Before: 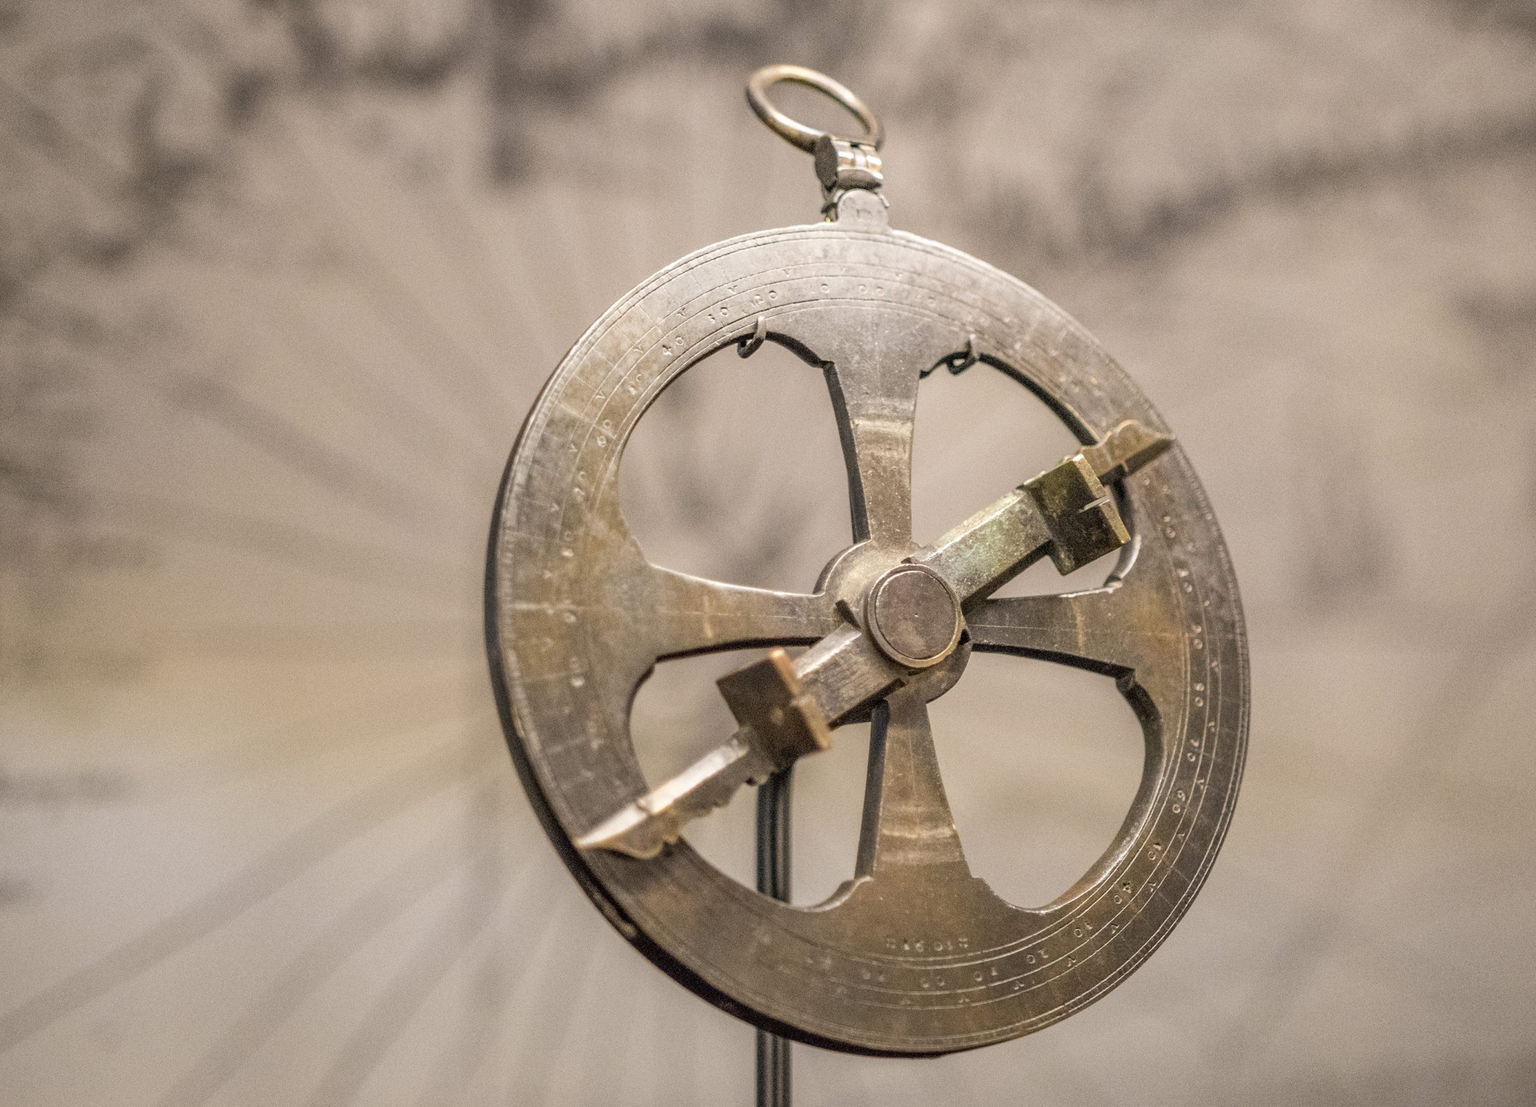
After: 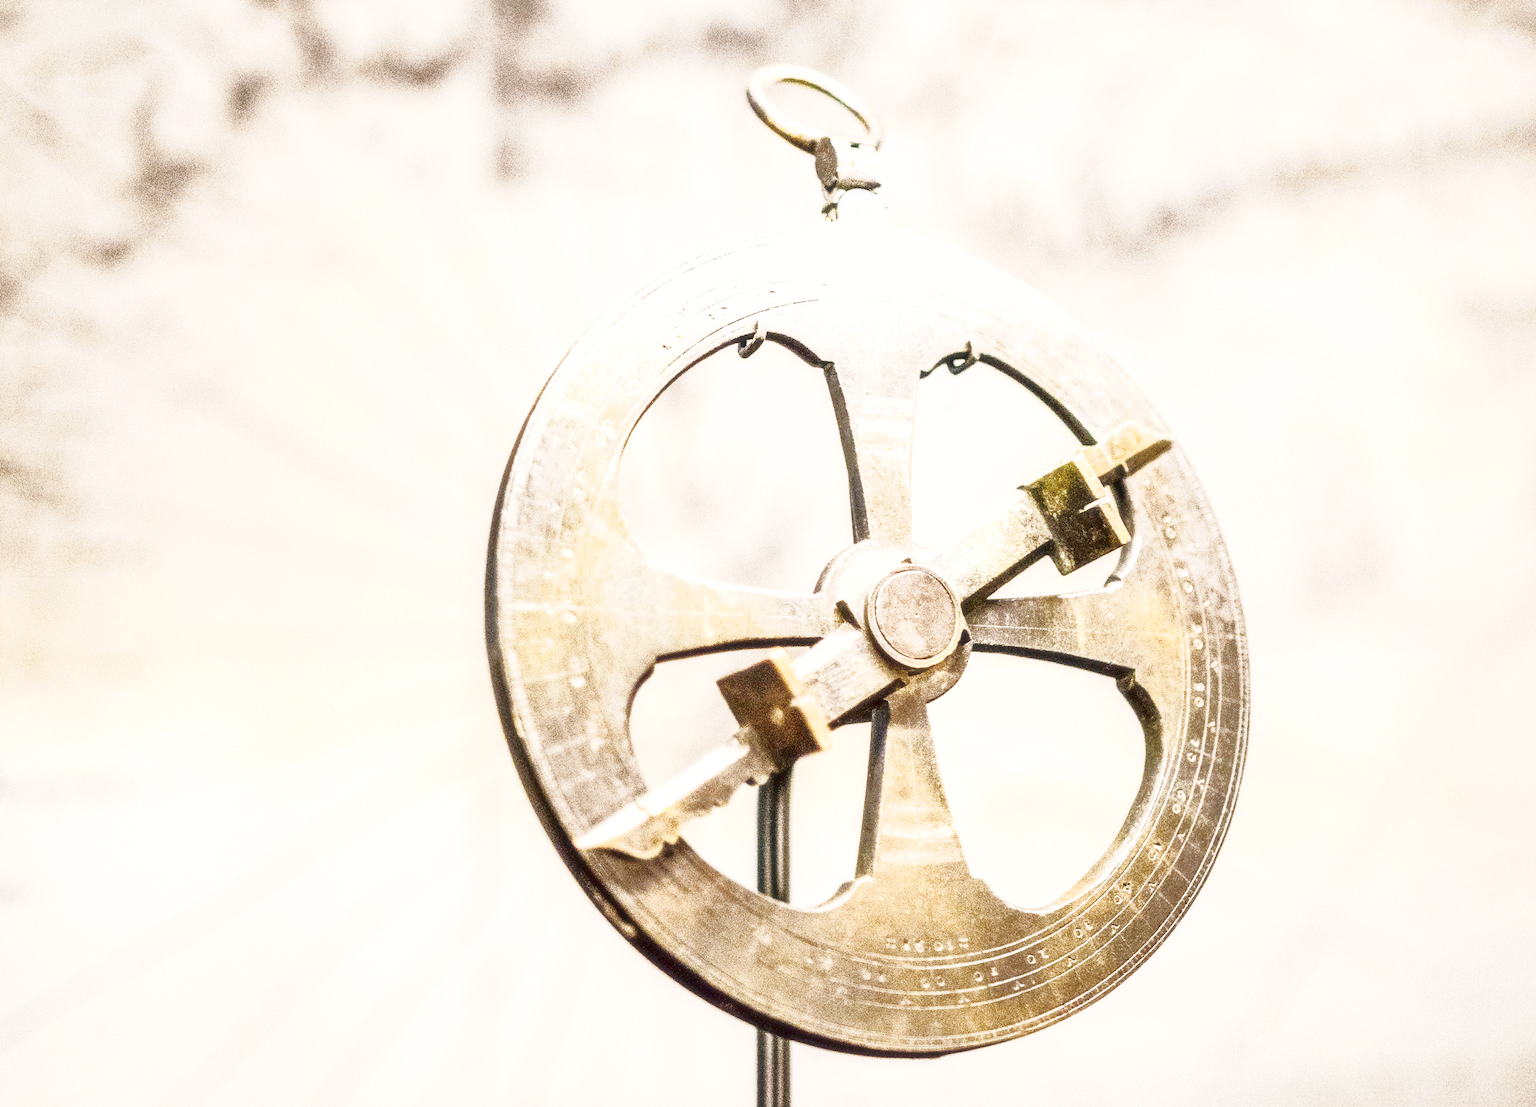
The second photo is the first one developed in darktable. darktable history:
exposure: black level correction 0, exposure 1.2 EV, compensate highlight preservation false
shadows and highlights: on, module defaults
tone curve: curves: ch0 [(0, 0) (0.003, 0.003) (0.011, 0.013) (0.025, 0.028) (0.044, 0.05) (0.069, 0.079) (0.1, 0.113) (0.136, 0.154) (0.177, 0.201) (0.224, 0.268) (0.277, 0.38) (0.335, 0.486) (0.399, 0.588) (0.468, 0.688) (0.543, 0.787) (0.623, 0.854) (0.709, 0.916) (0.801, 0.957) (0.898, 0.978) (1, 1)], preserve colors none
contrast brightness saturation: contrast 0.32, brightness -0.08, saturation 0.17
soften: size 10%, saturation 50%, brightness 0.2 EV, mix 10%
